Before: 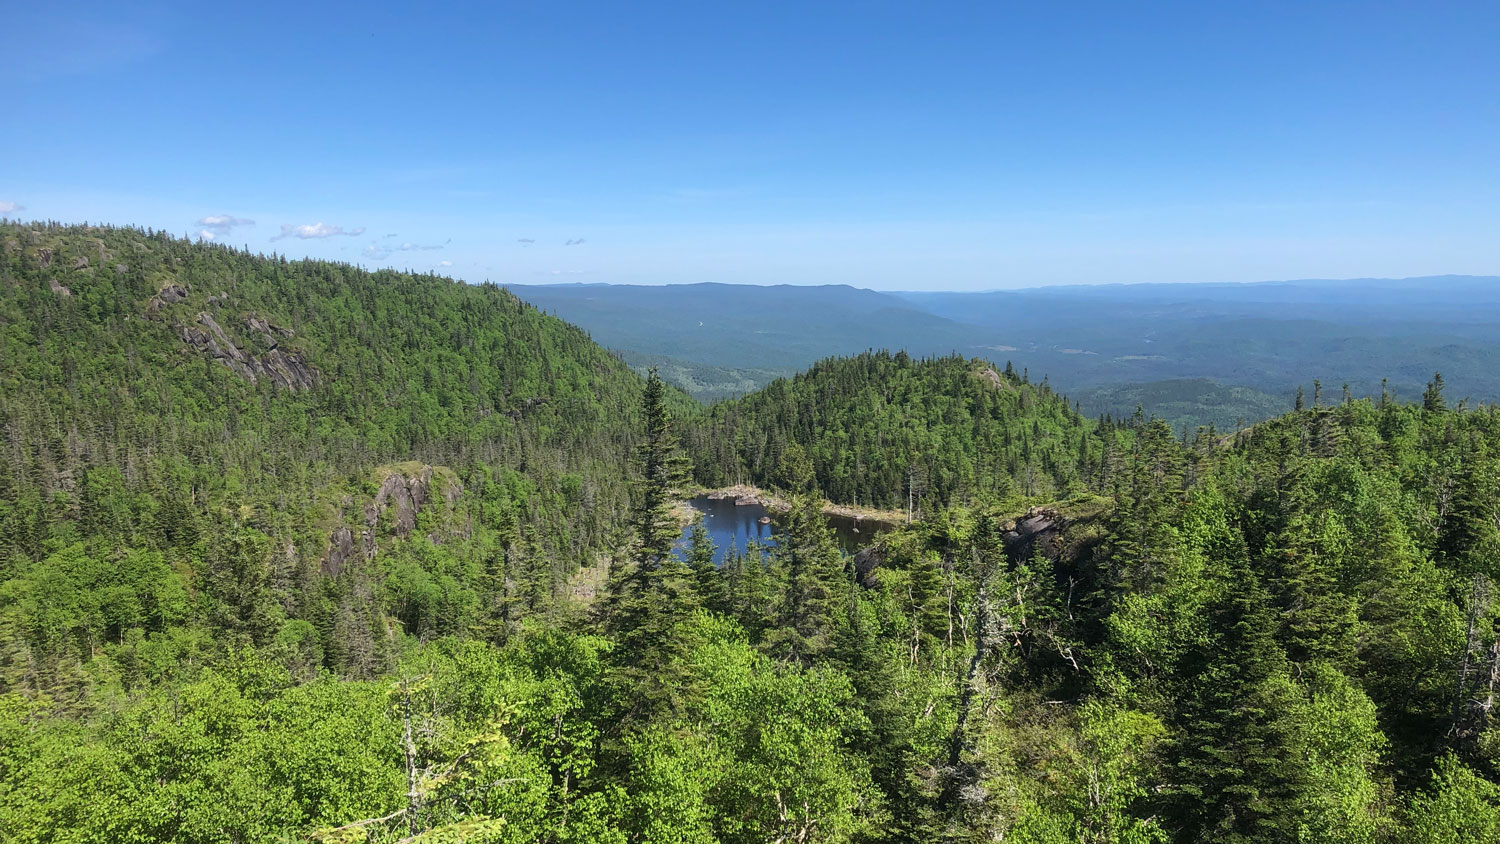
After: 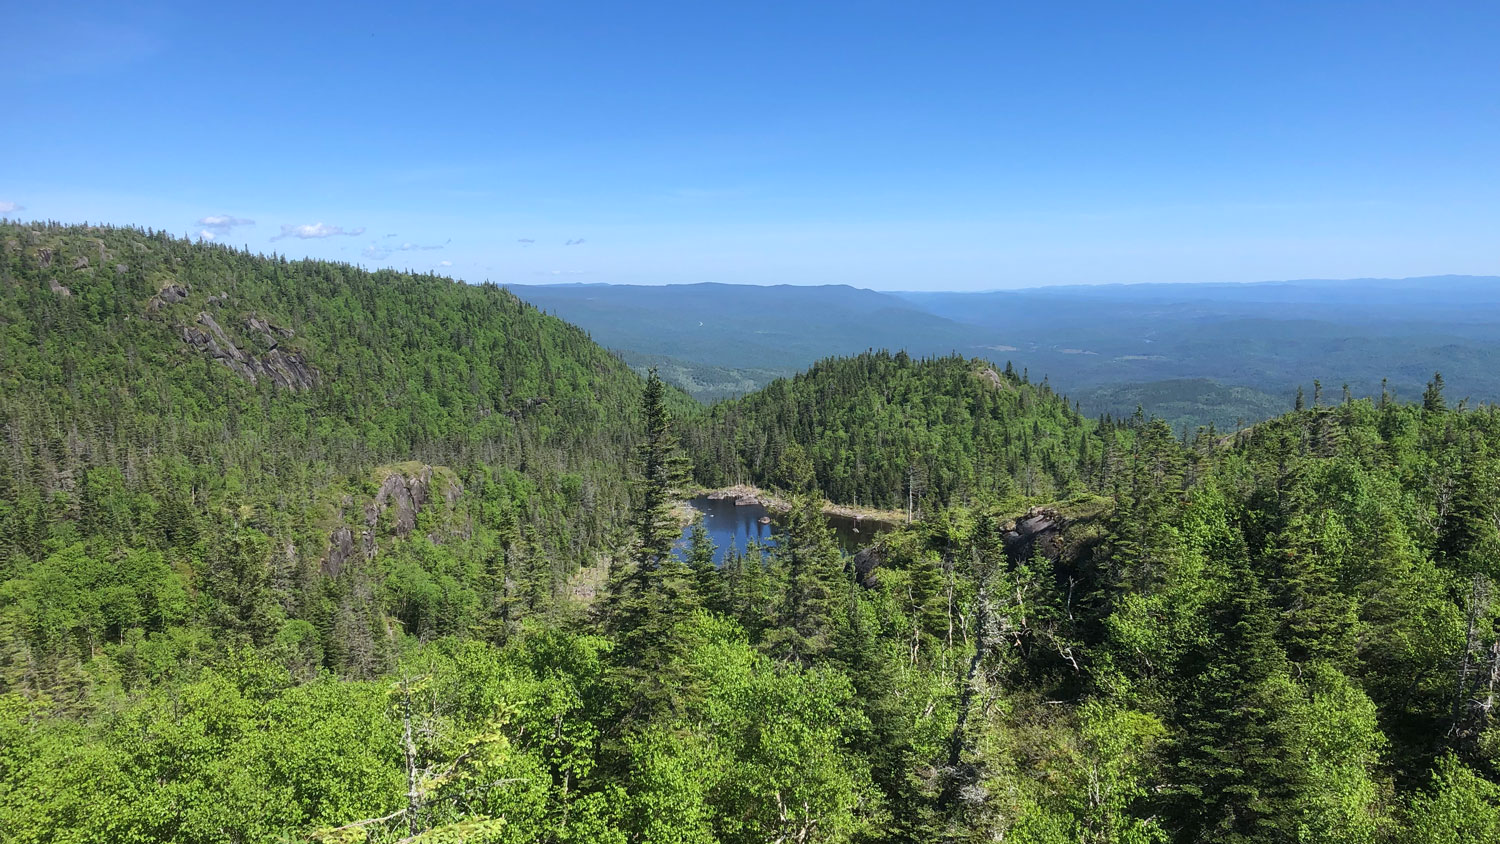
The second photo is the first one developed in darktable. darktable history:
white balance: red 0.98, blue 1.034
tone equalizer: on, module defaults
